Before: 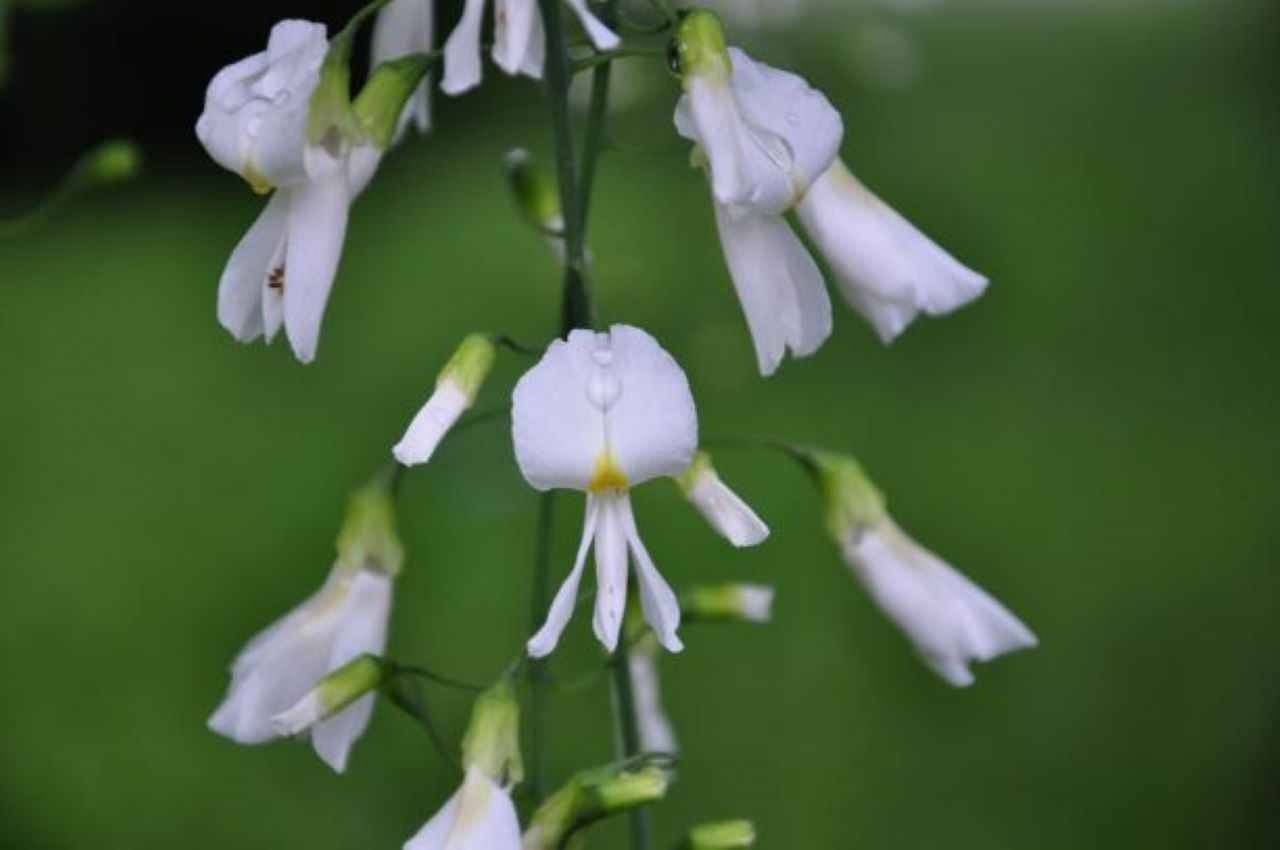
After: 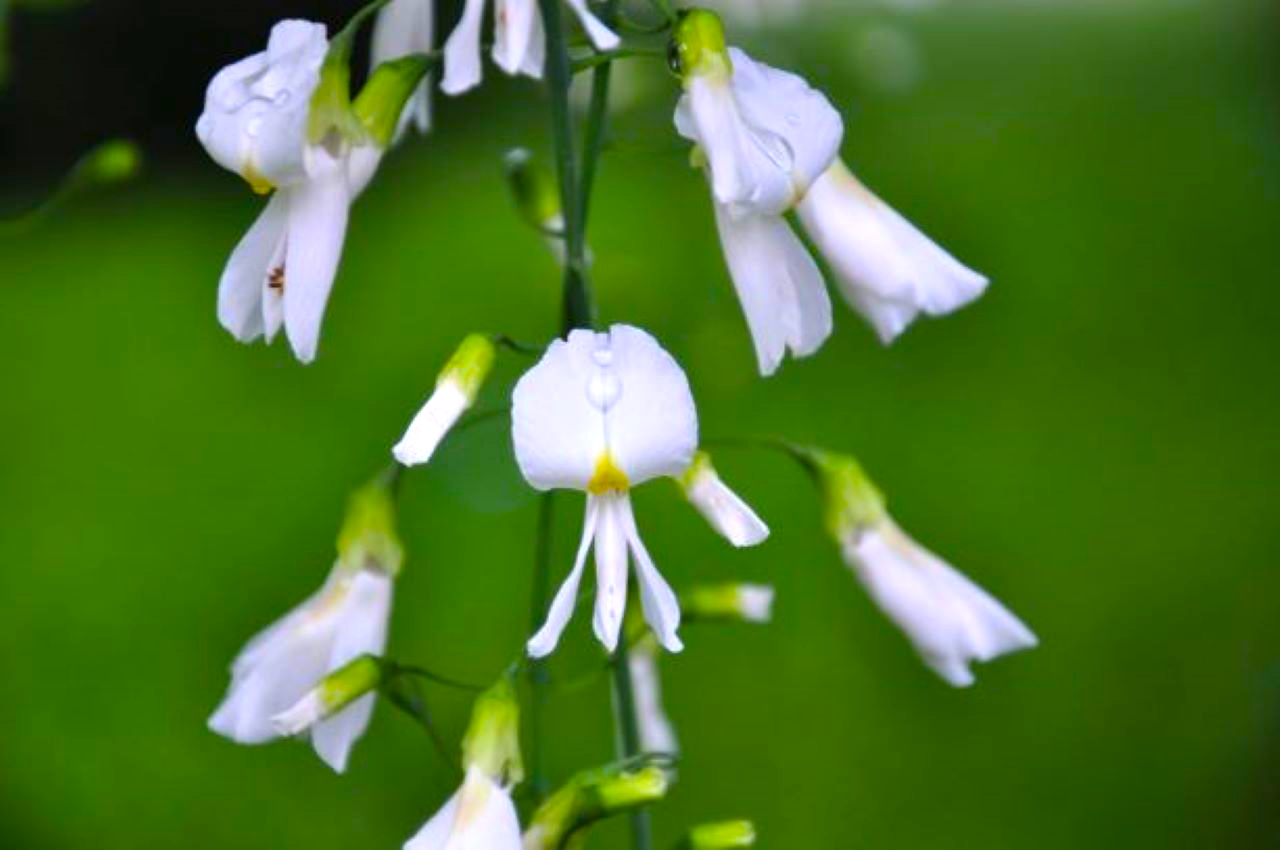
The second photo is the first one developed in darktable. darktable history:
color balance rgb: linear chroma grading › global chroma 15%, perceptual saturation grading › global saturation 30%
exposure: exposure 0.6 EV, compensate highlight preservation false
